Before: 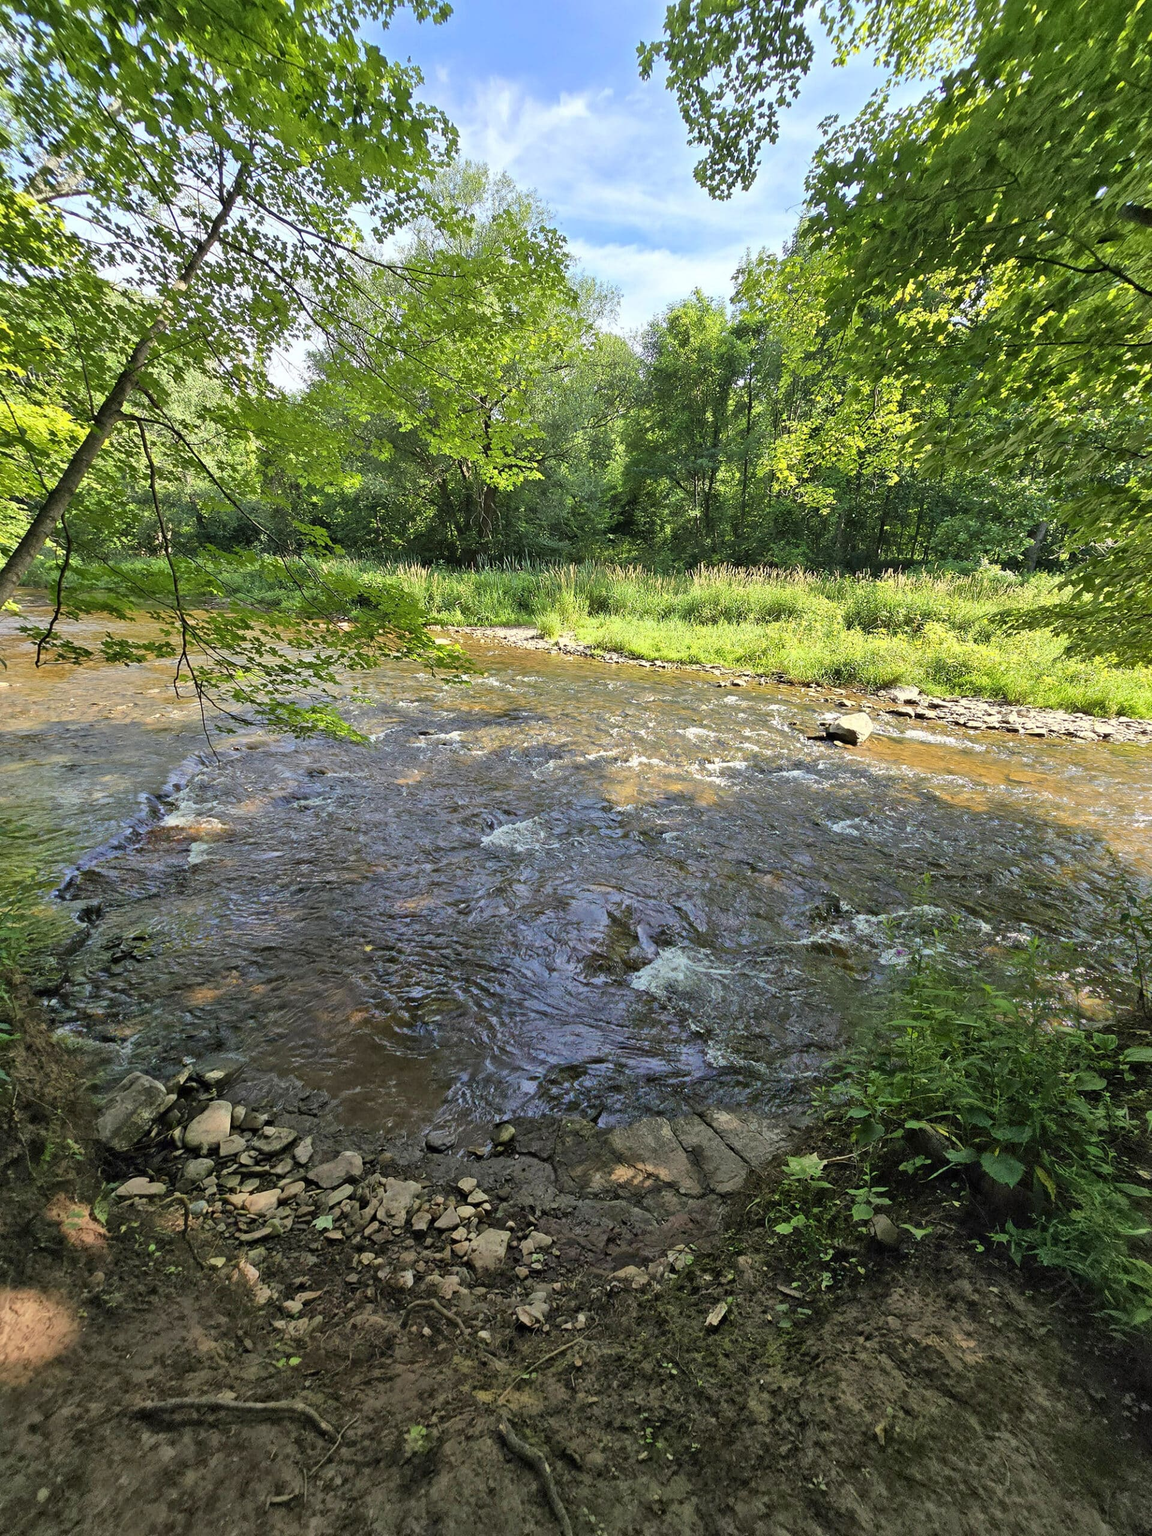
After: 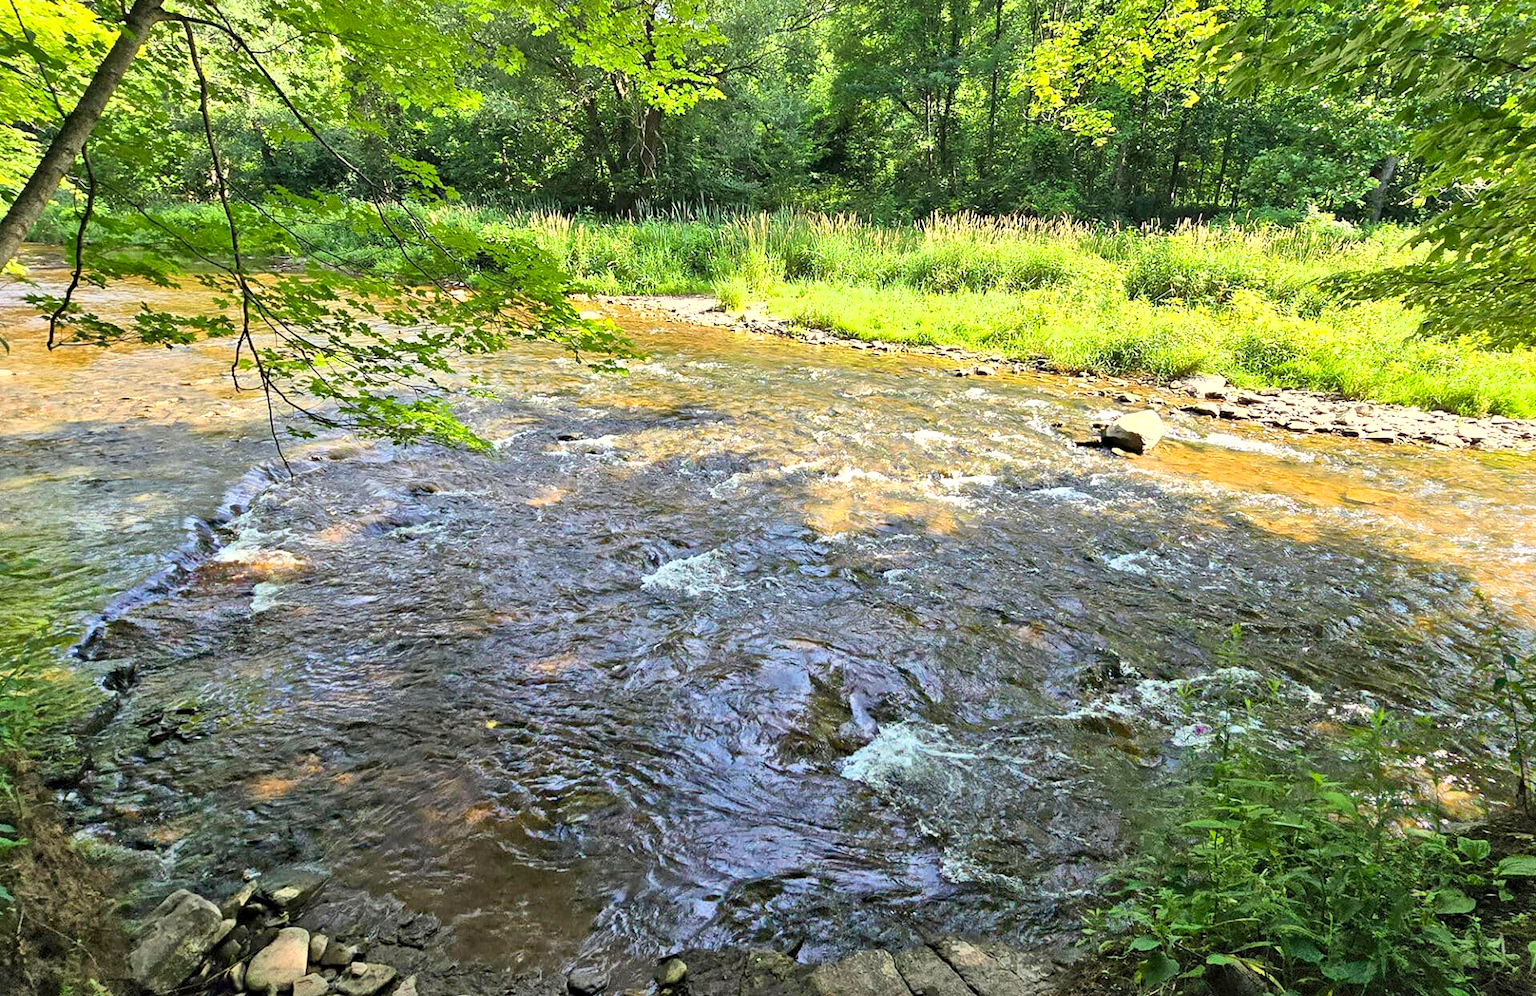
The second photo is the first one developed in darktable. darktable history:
haze removal: compatibility mode true, adaptive false
local contrast: mode bilateral grid, contrast 19, coarseness 51, detail 120%, midtone range 0.2
crop and rotate: top 26.369%, bottom 24.93%
base curve: curves: ch0 [(0, 0) (0.557, 0.834) (1, 1)]
